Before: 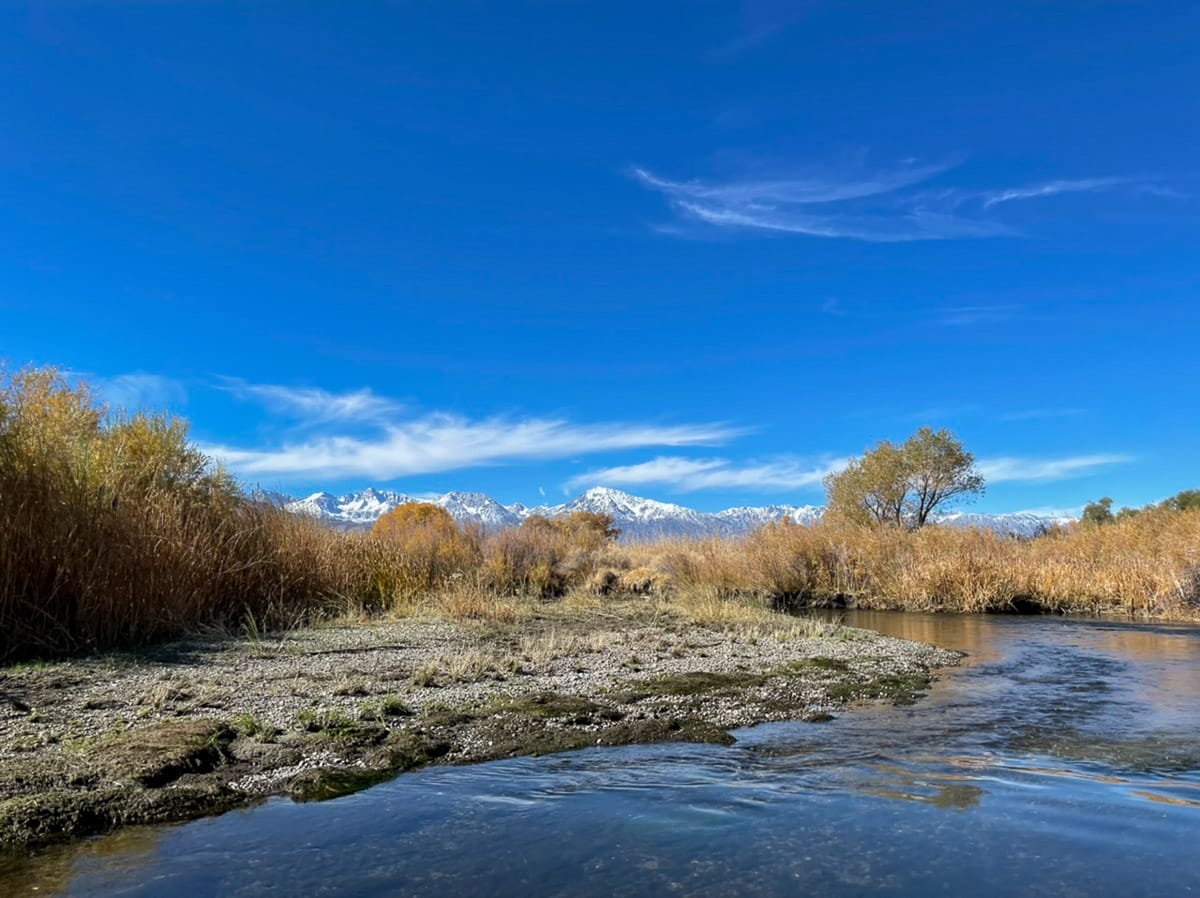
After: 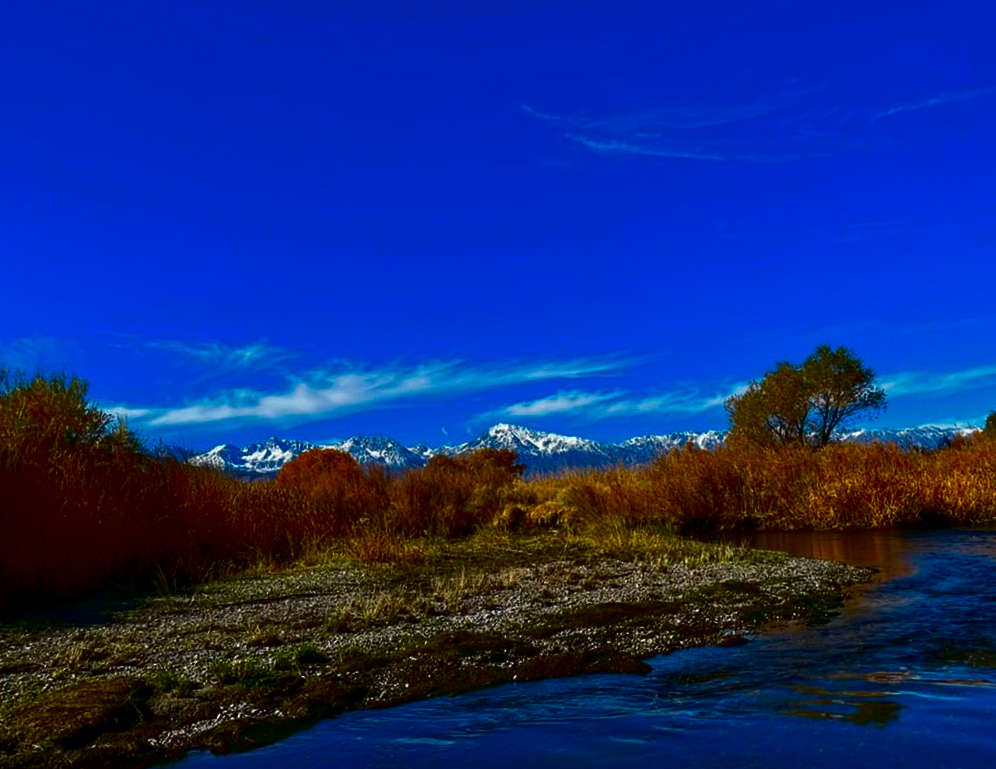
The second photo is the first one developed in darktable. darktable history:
rotate and perspective: rotation -3.18°, automatic cropping off
contrast brightness saturation: brightness -1, saturation 1
crop and rotate: left 10.071%, top 10.071%, right 10.02%, bottom 10.02%
sharpen: radius 2.883, amount 0.868, threshold 47.523
